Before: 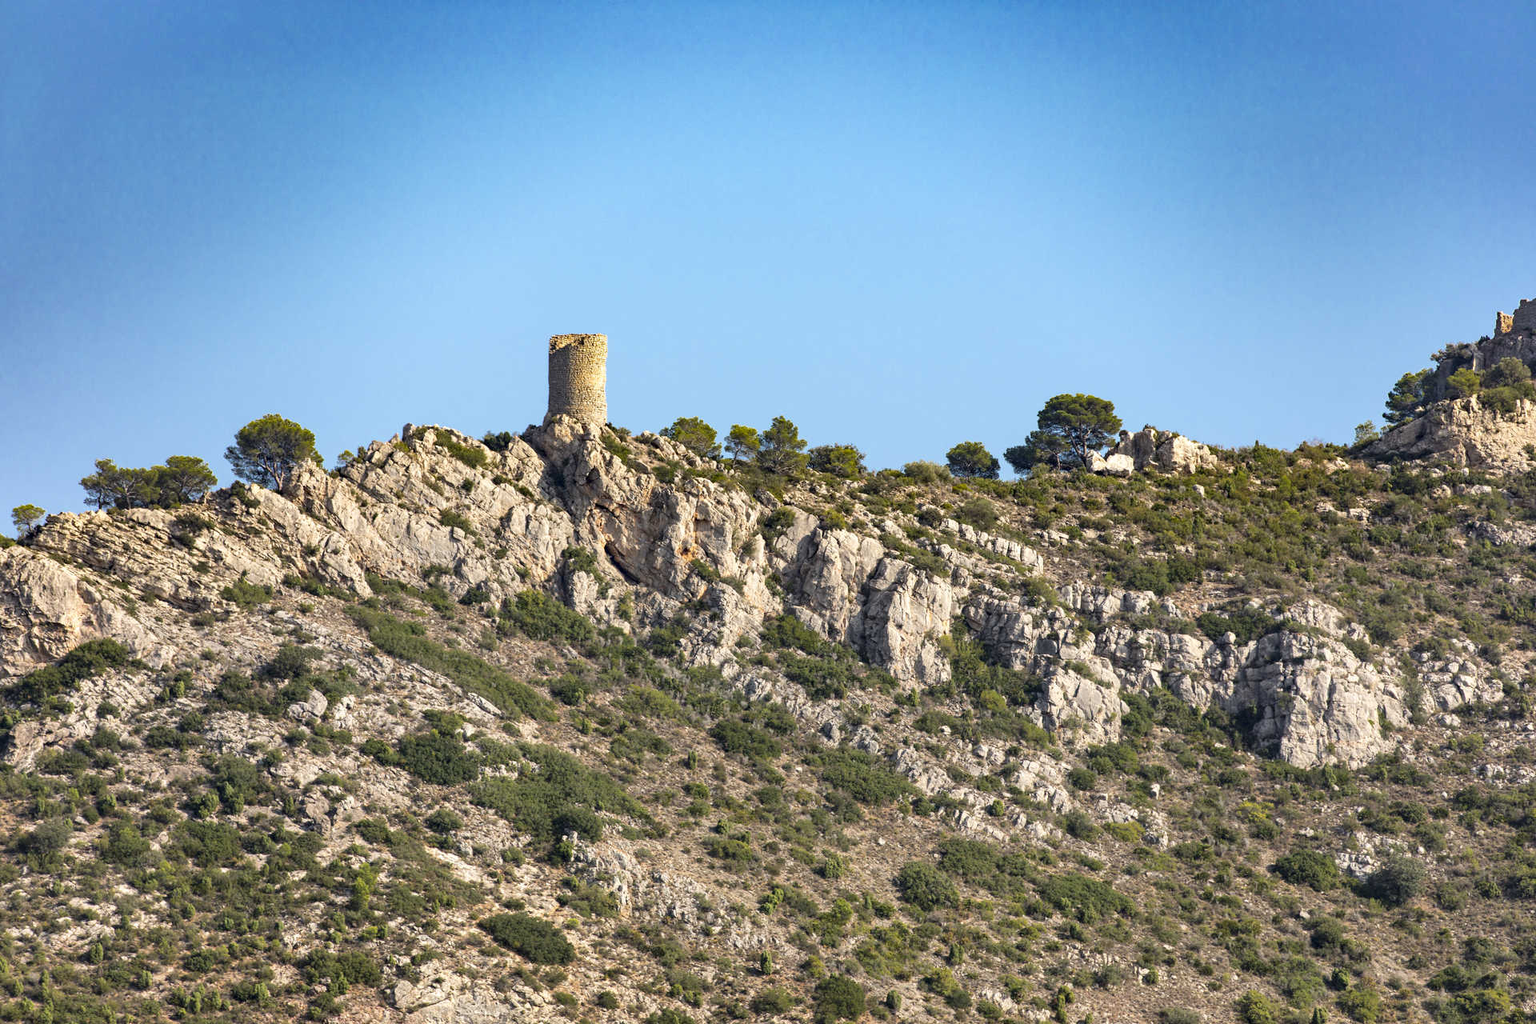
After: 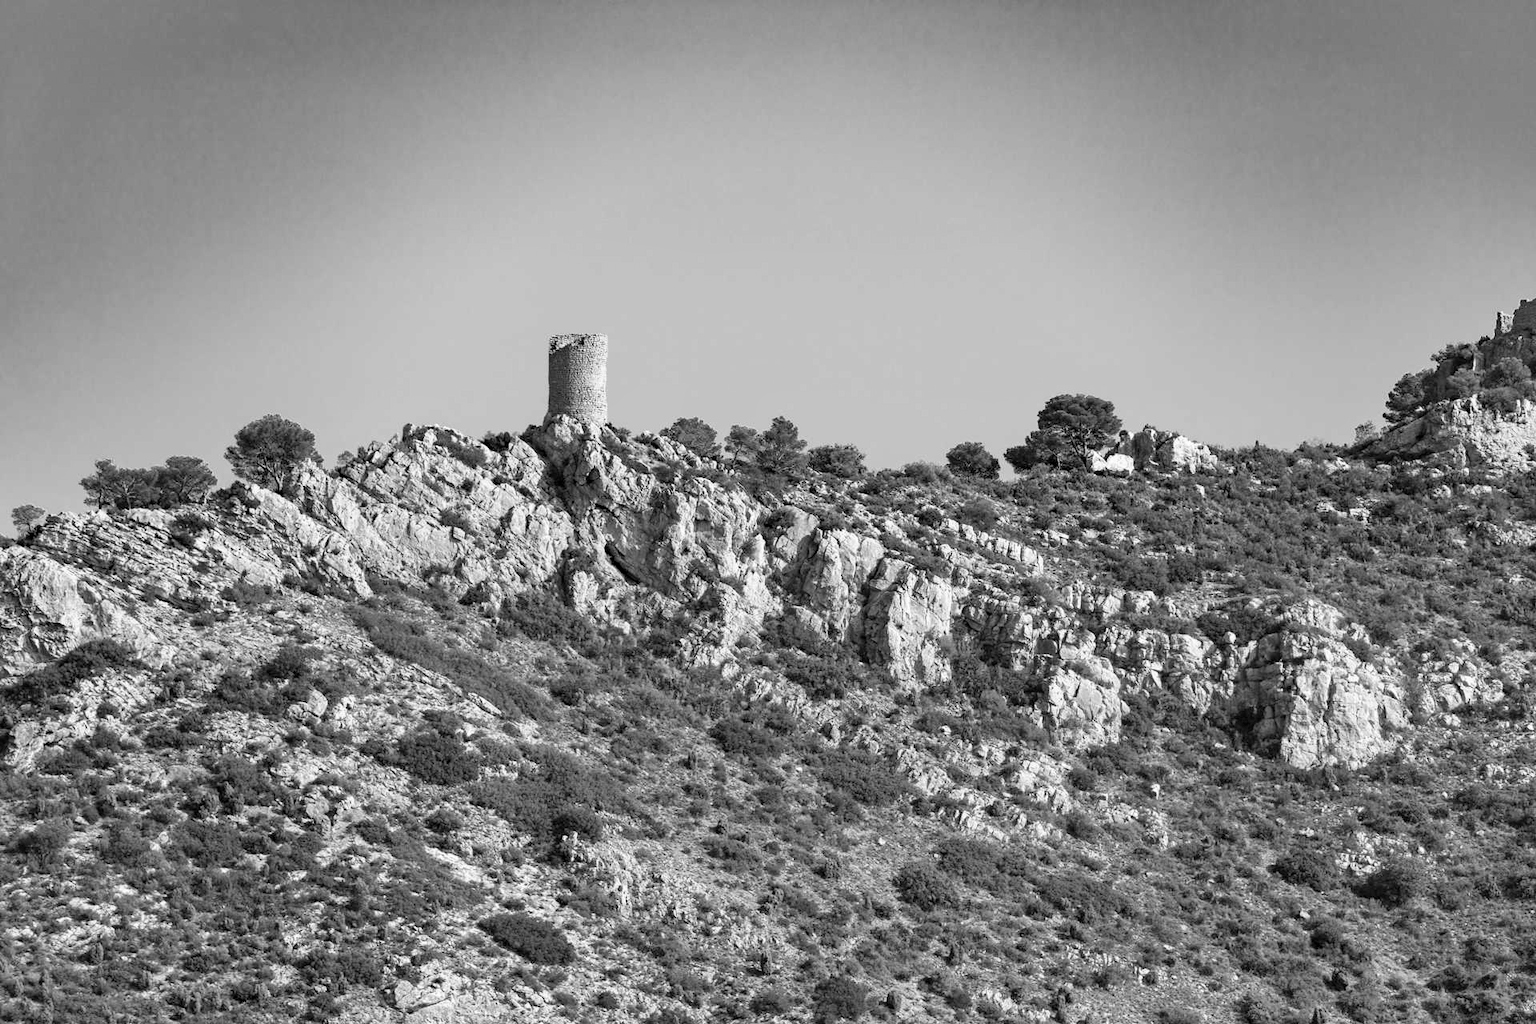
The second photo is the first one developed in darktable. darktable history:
color balance rgb: linear chroma grading › global chroma 15%, perceptual saturation grading › global saturation 30%
monochrome: on, module defaults
